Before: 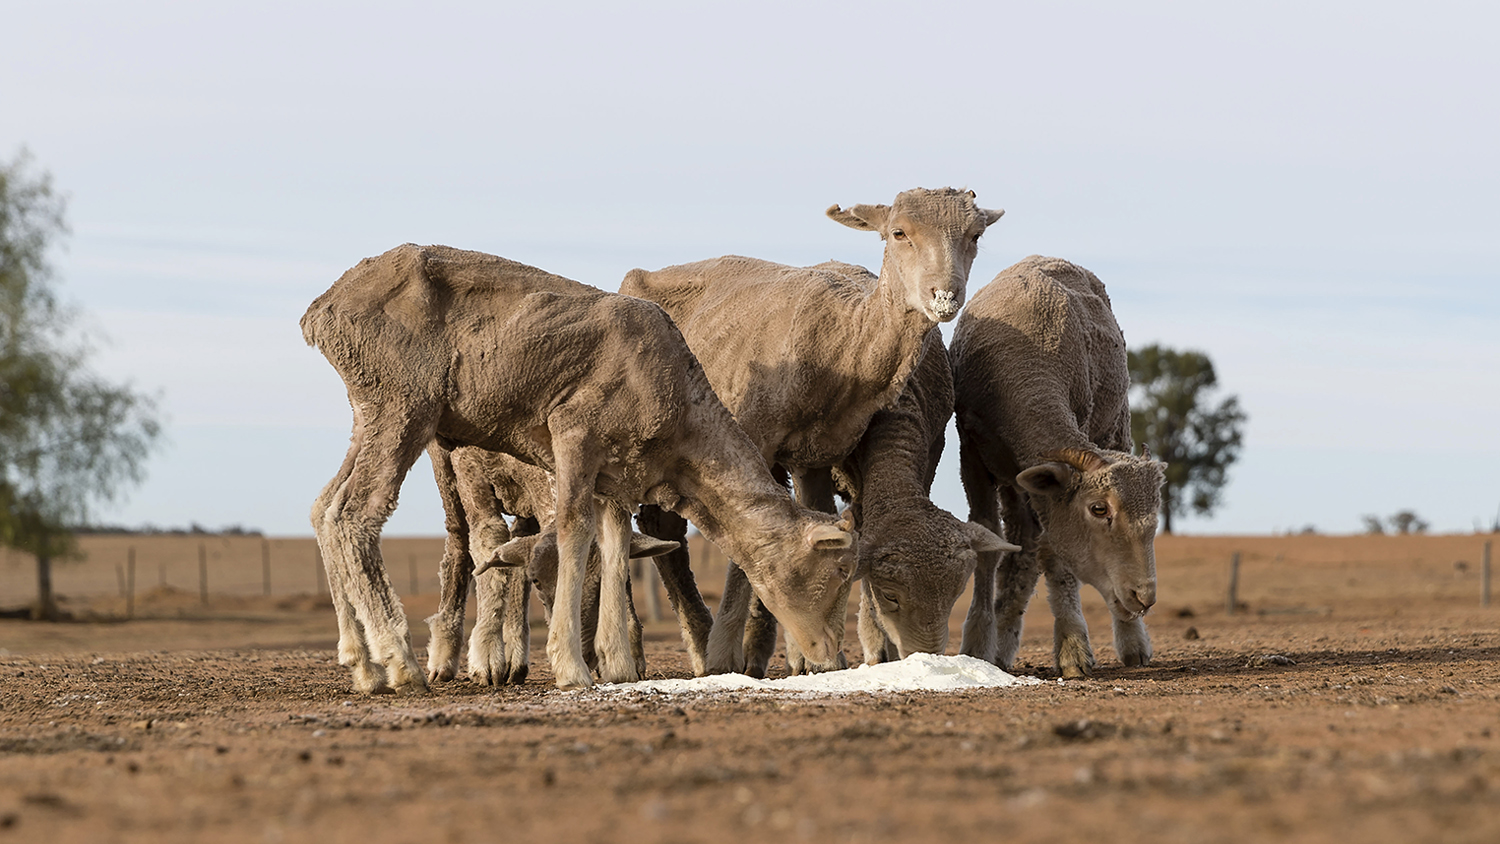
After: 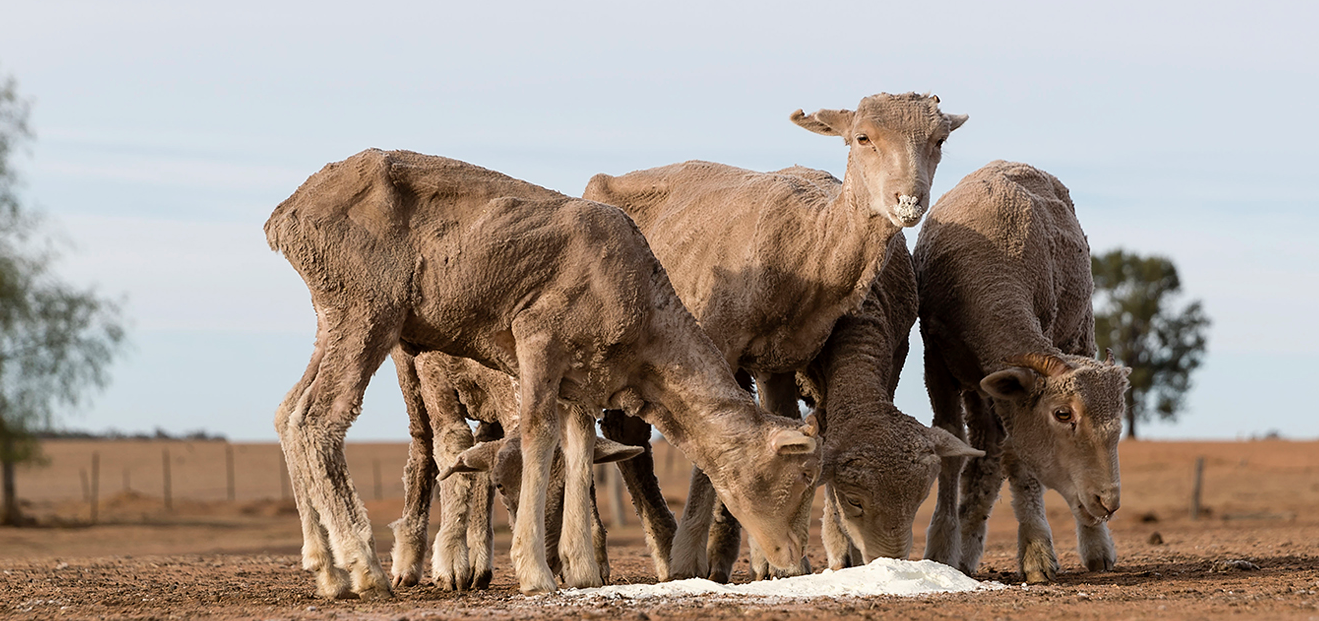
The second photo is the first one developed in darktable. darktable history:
crop and rotate: left 2.425%, top 11.305%, right 9.6%, bottom 15.08%
contrast brightness saturation: saturation -0.05
